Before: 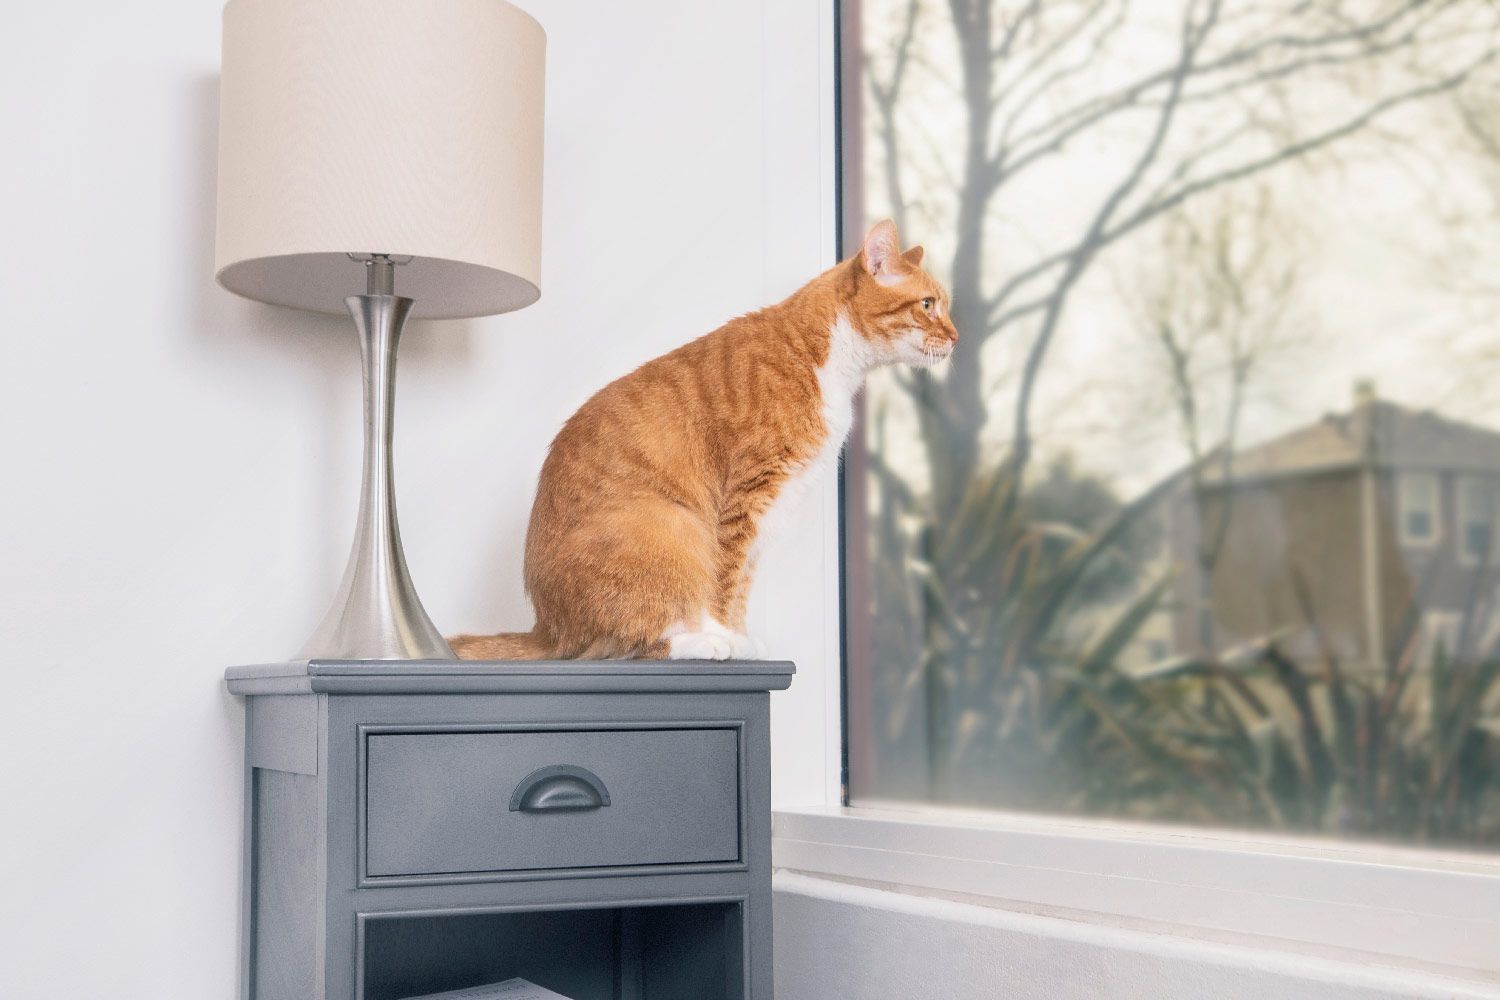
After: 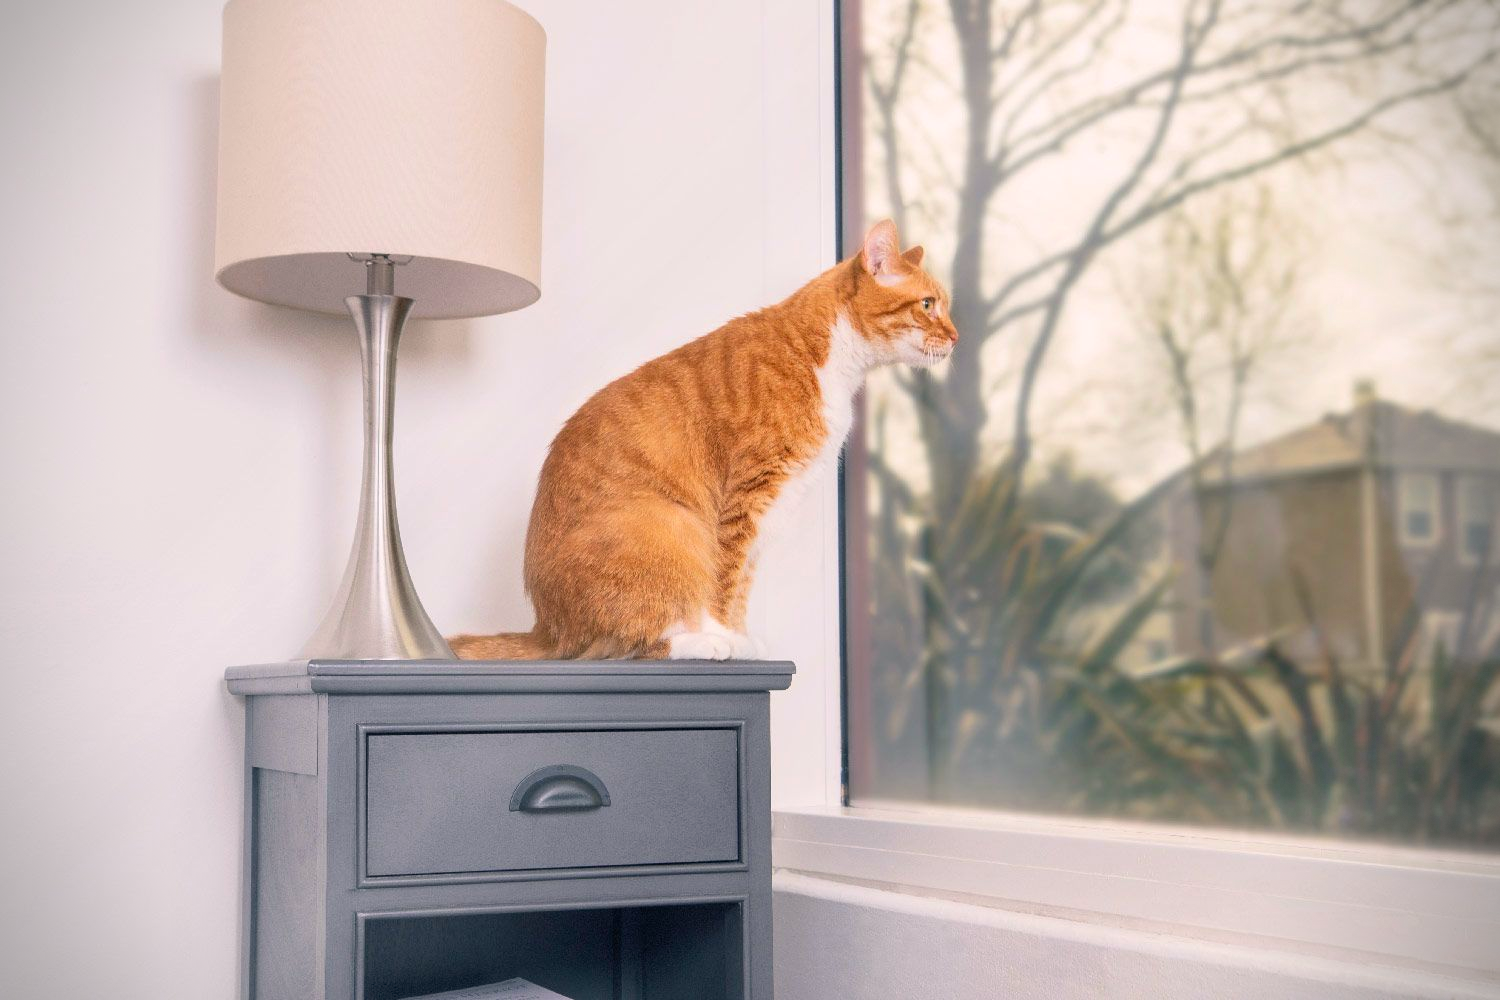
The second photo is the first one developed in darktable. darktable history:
vignetting: dithering 8-bit output
color correction: highlights a* 3.51, highlights b* 2.14, saturation 1.21
